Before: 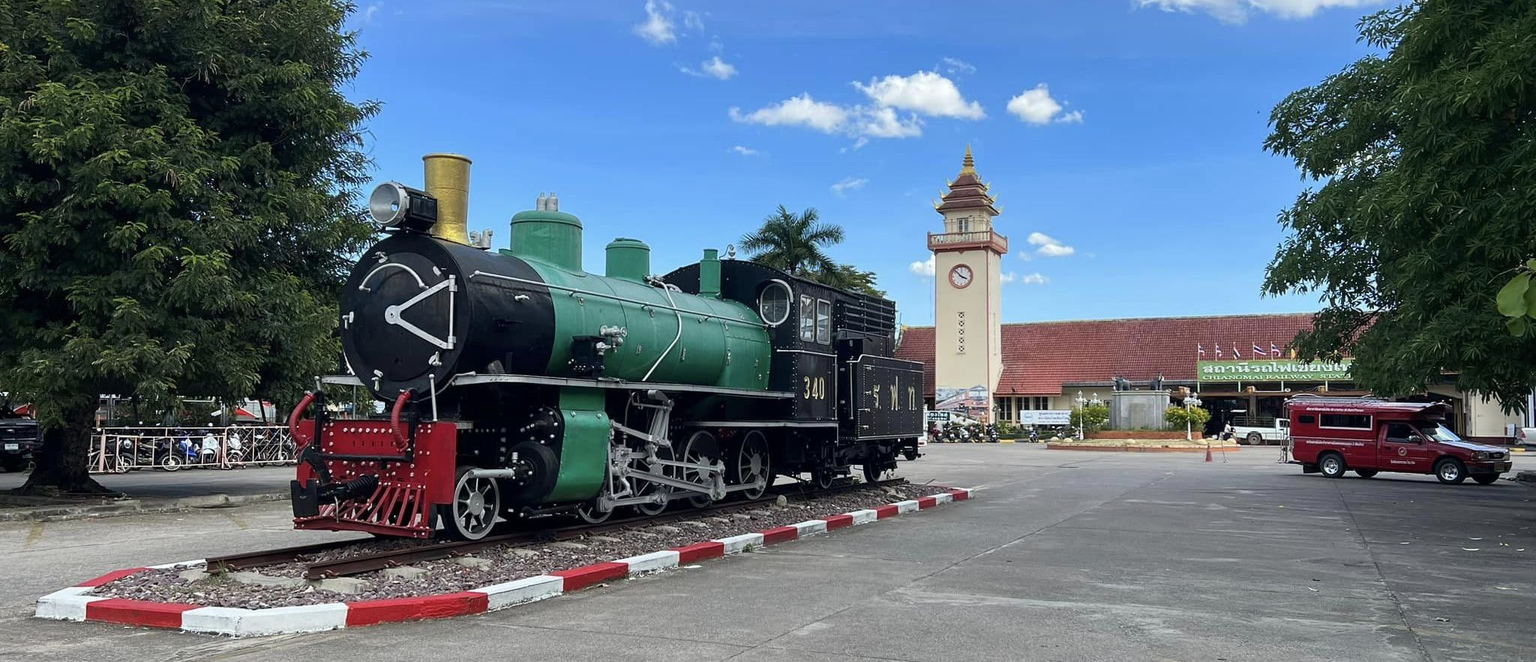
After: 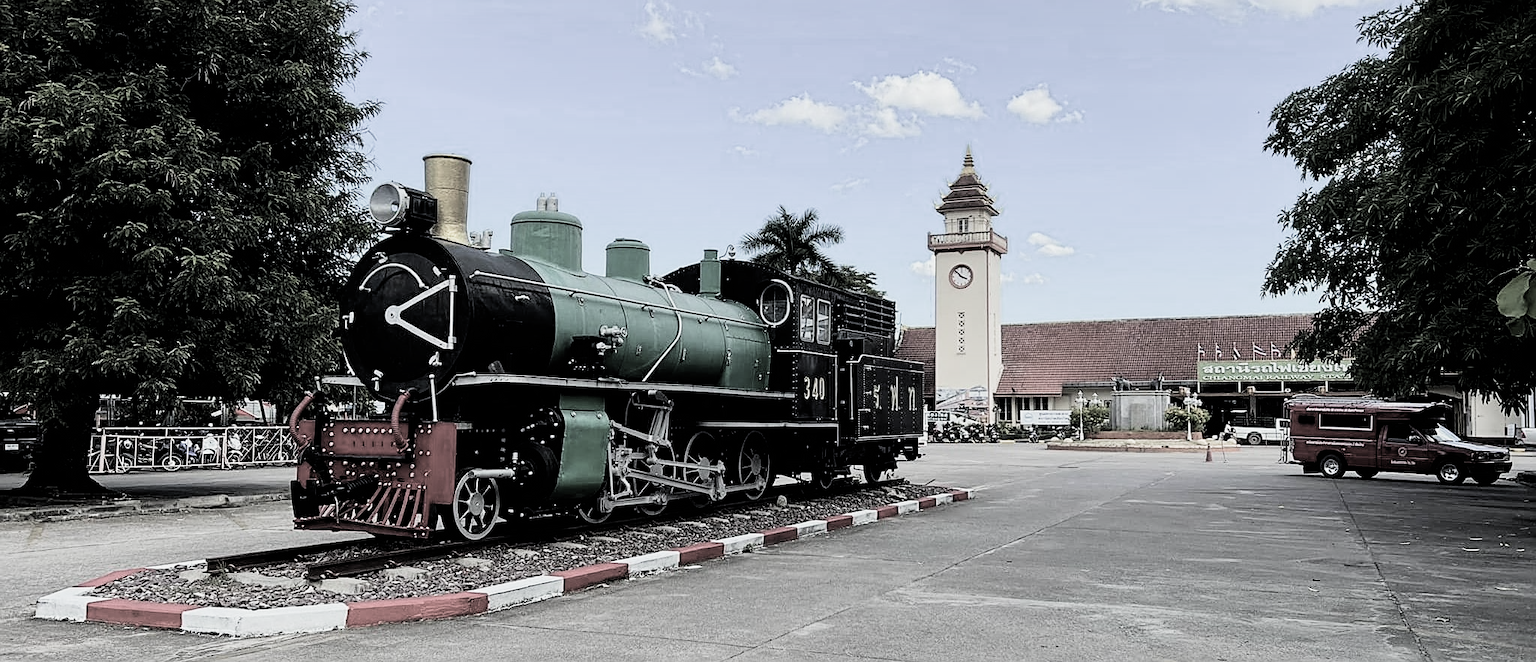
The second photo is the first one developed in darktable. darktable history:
sharpen: on, module defaults
exposure: black level correction 0.005, exposure 0.288 EV, compensate highlight preservation false
filmic rgb: black relative exposure -5.03 EV, white relative exposure 3.97 EV, hardness 2.89, contrast 1.383, highlights saturation mix -31%, color science v4 (2020)
